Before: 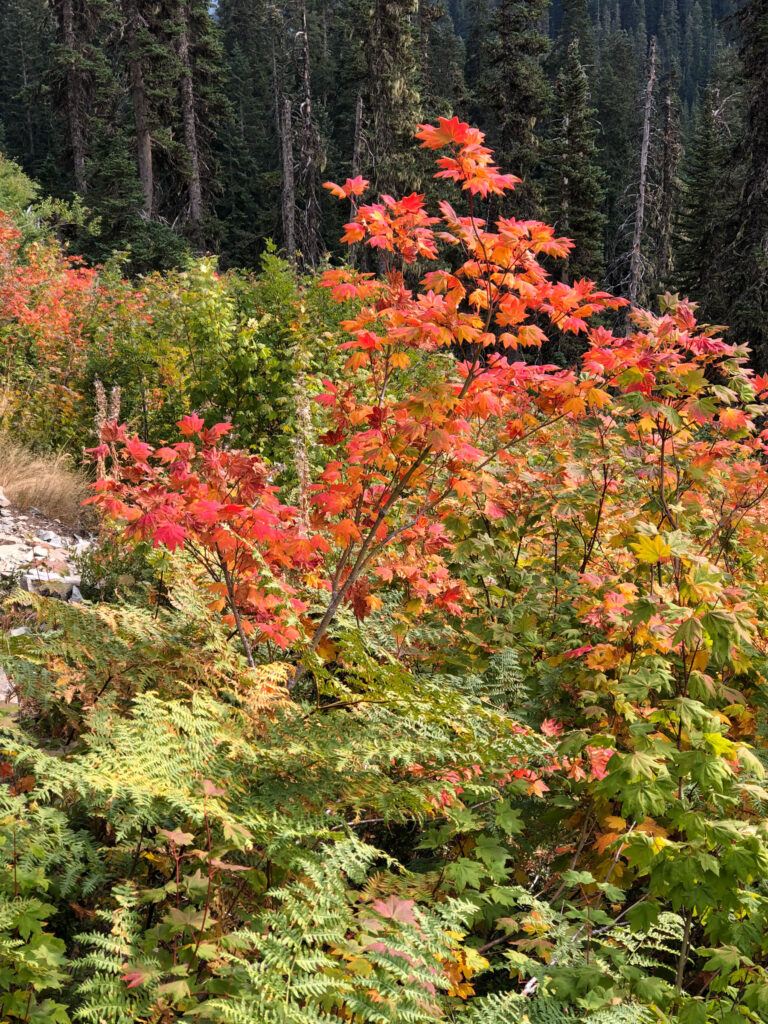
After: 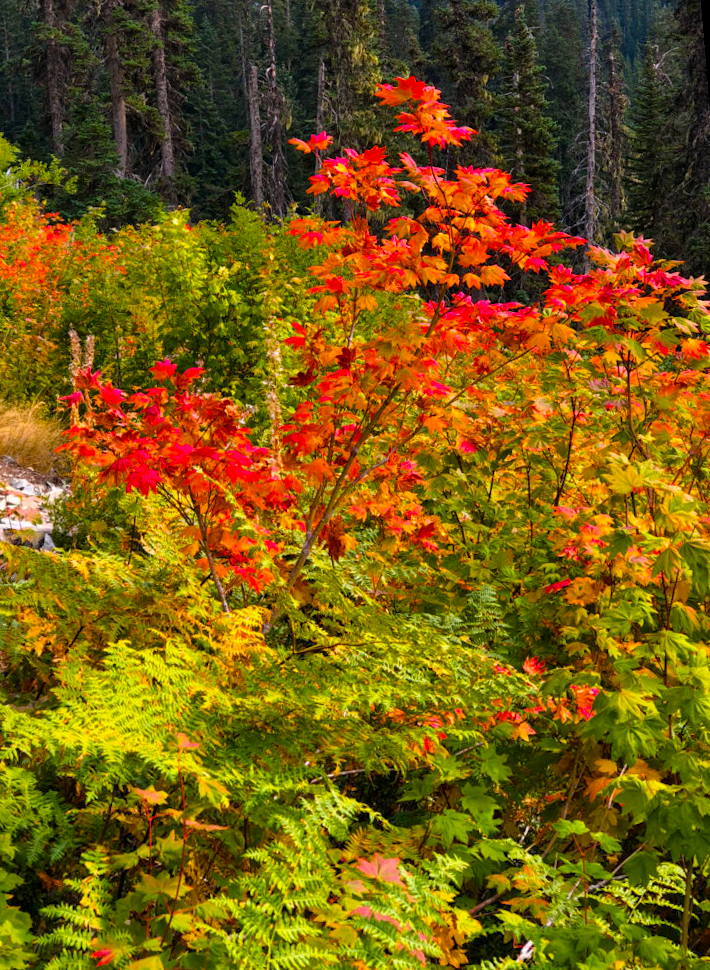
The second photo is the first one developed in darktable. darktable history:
rotate and perspective: rotation -1.68°, lens shift (vertical) -0.146, crop left 0.049, crop right 0.912, crop top 0.032, crop bottom 0.96
color balance rgb: perceptual saturation grading › global saturation 100%
